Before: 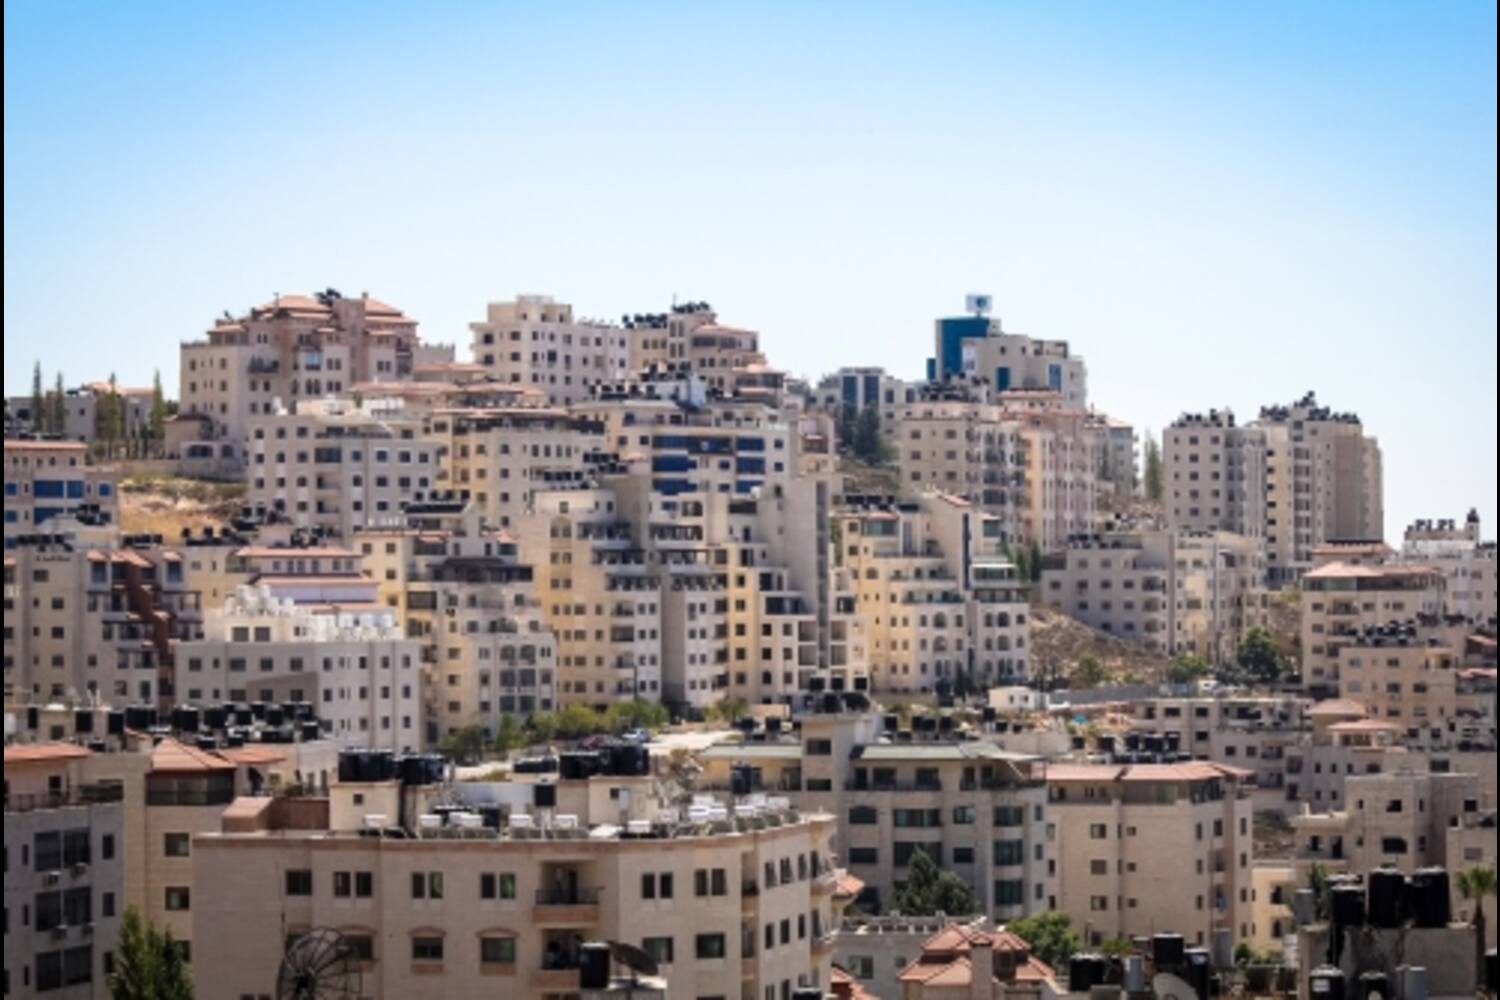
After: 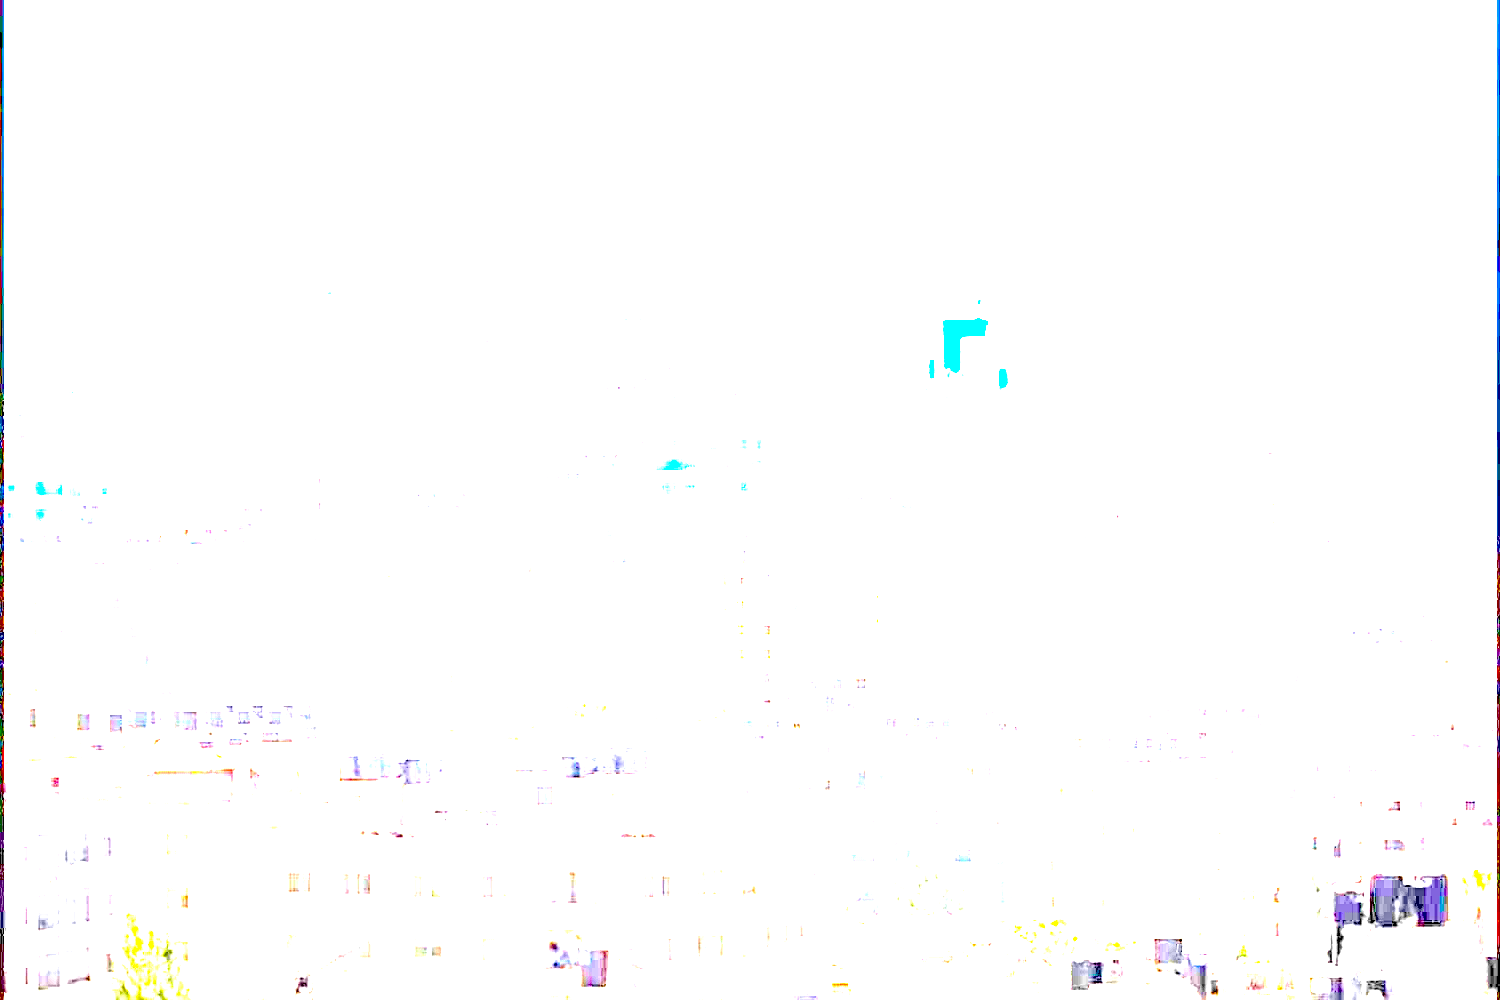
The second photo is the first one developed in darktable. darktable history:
sharpen: on, module defaults
exposure: exposure 8 EV, compensate highlight preservation false
color balance rgb: perceptual saturation grading › global saturation 25%, global vibrance 20%
